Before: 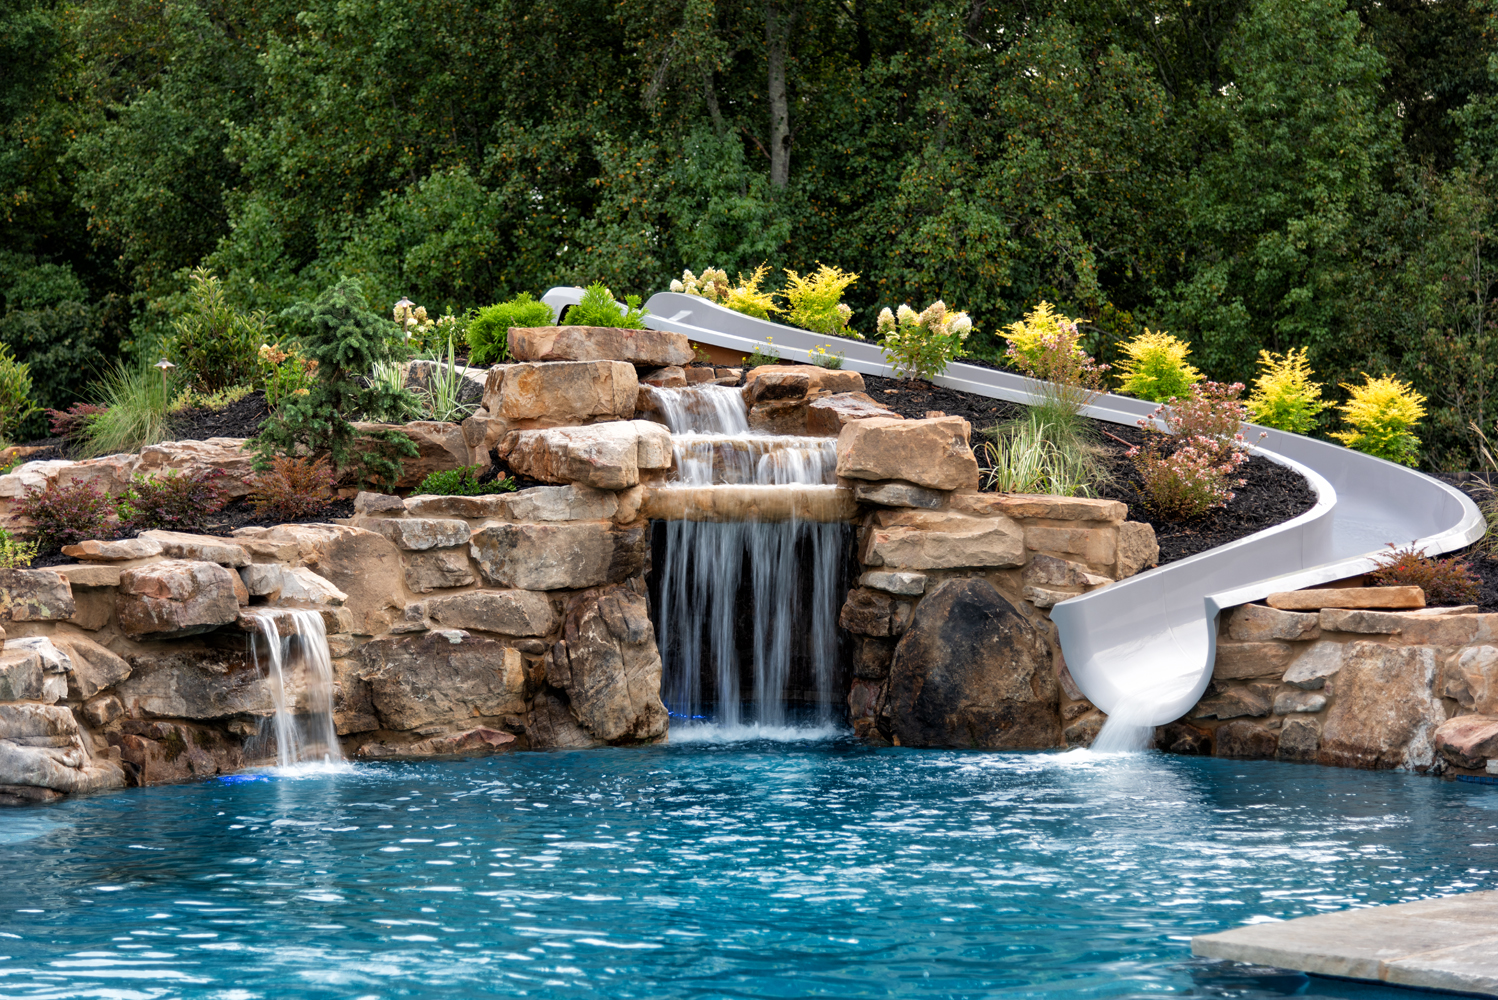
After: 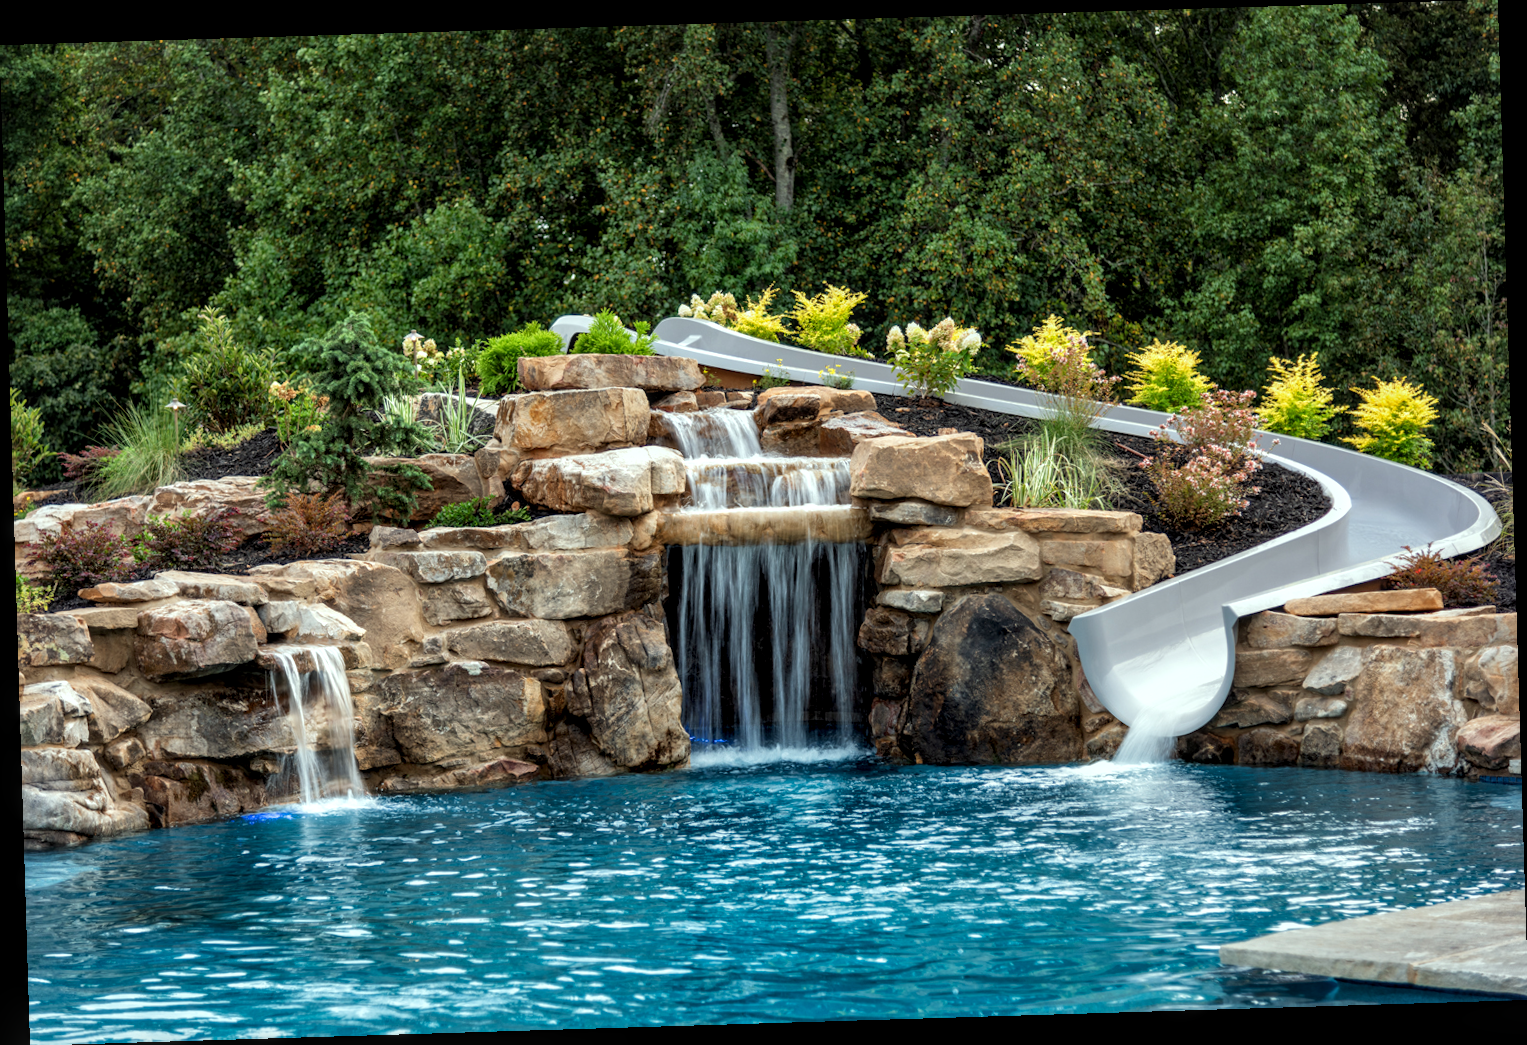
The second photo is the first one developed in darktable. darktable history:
rotate and perspective: rotation -1.75°, automatic cropping off
local contrast: detail 130%
color correction: highlights a* -6.69, highlights b* 0.49
